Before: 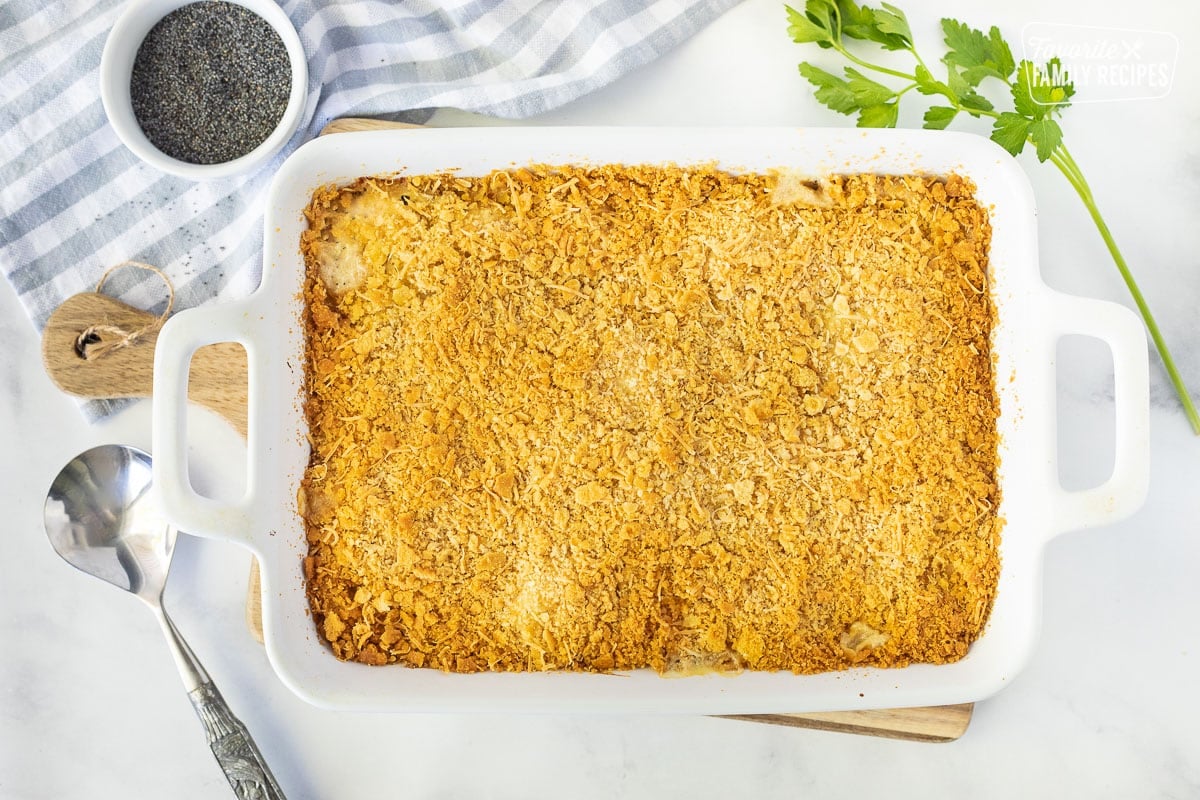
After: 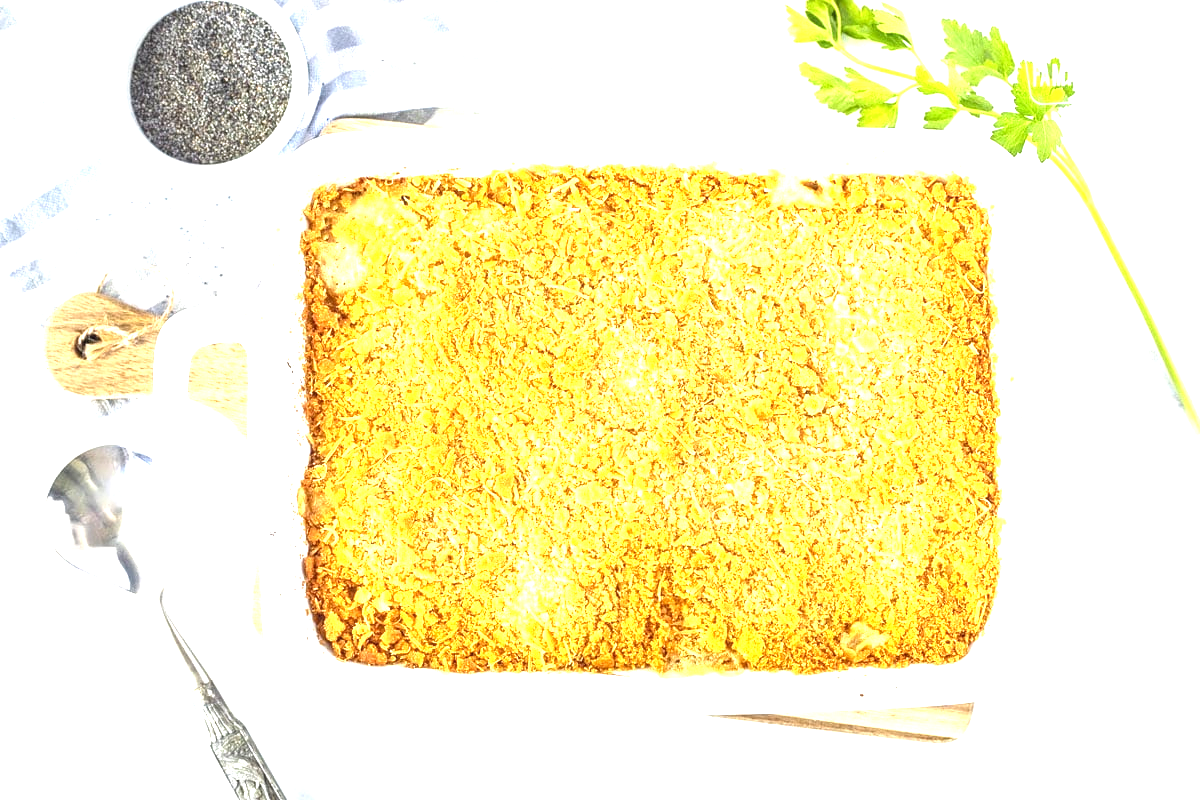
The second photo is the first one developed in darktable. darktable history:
exposure: black level correction 0, exposure 1.386 EV, compensate highlight preservation false
local contrast: on, module defaults
